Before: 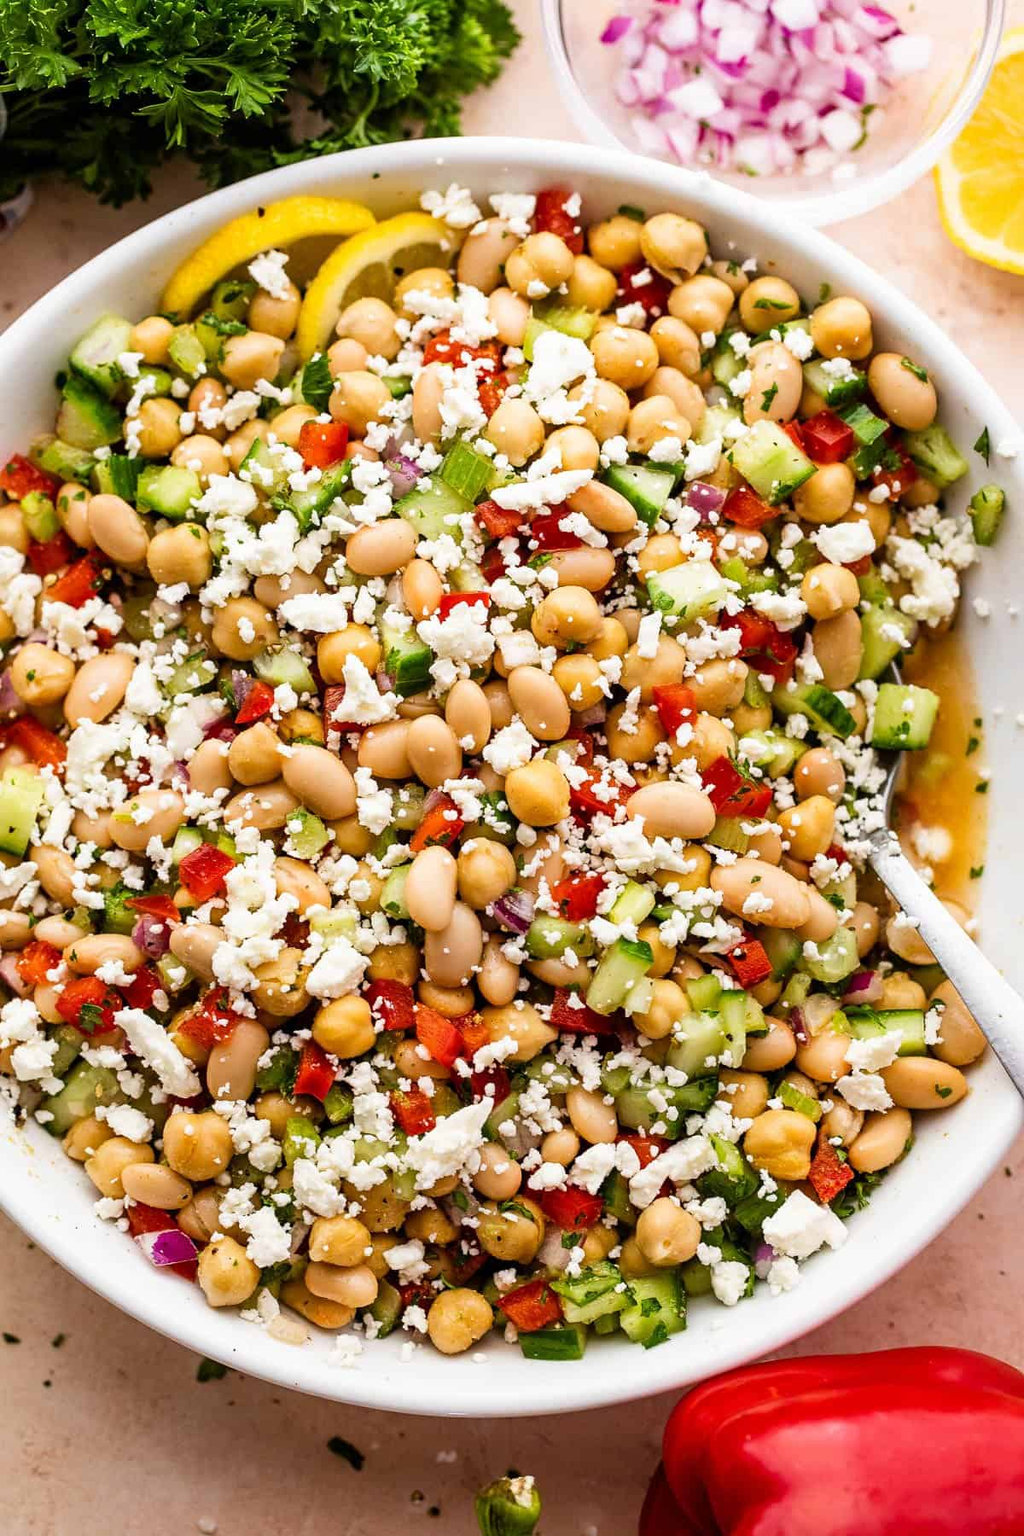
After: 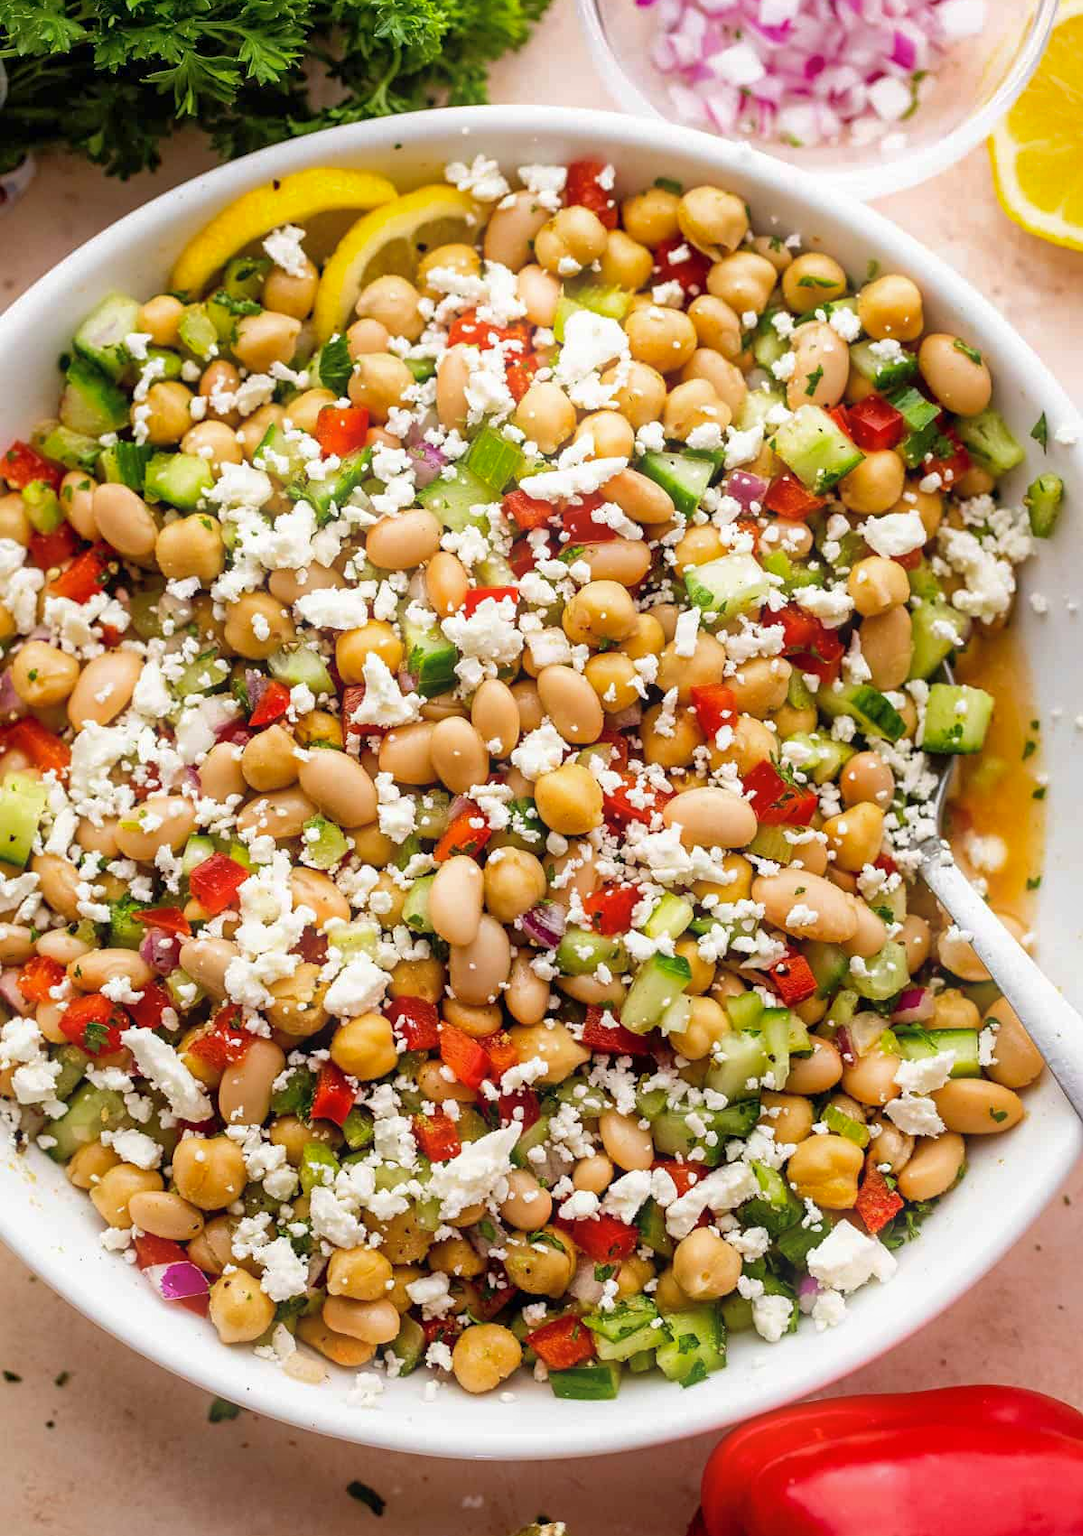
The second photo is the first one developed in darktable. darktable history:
bloom: size 9%, threshold 100%, strength 7%
shadows and highlights: on, module defaults
crop and rotate: top 2.479%, bottom 3.018%
